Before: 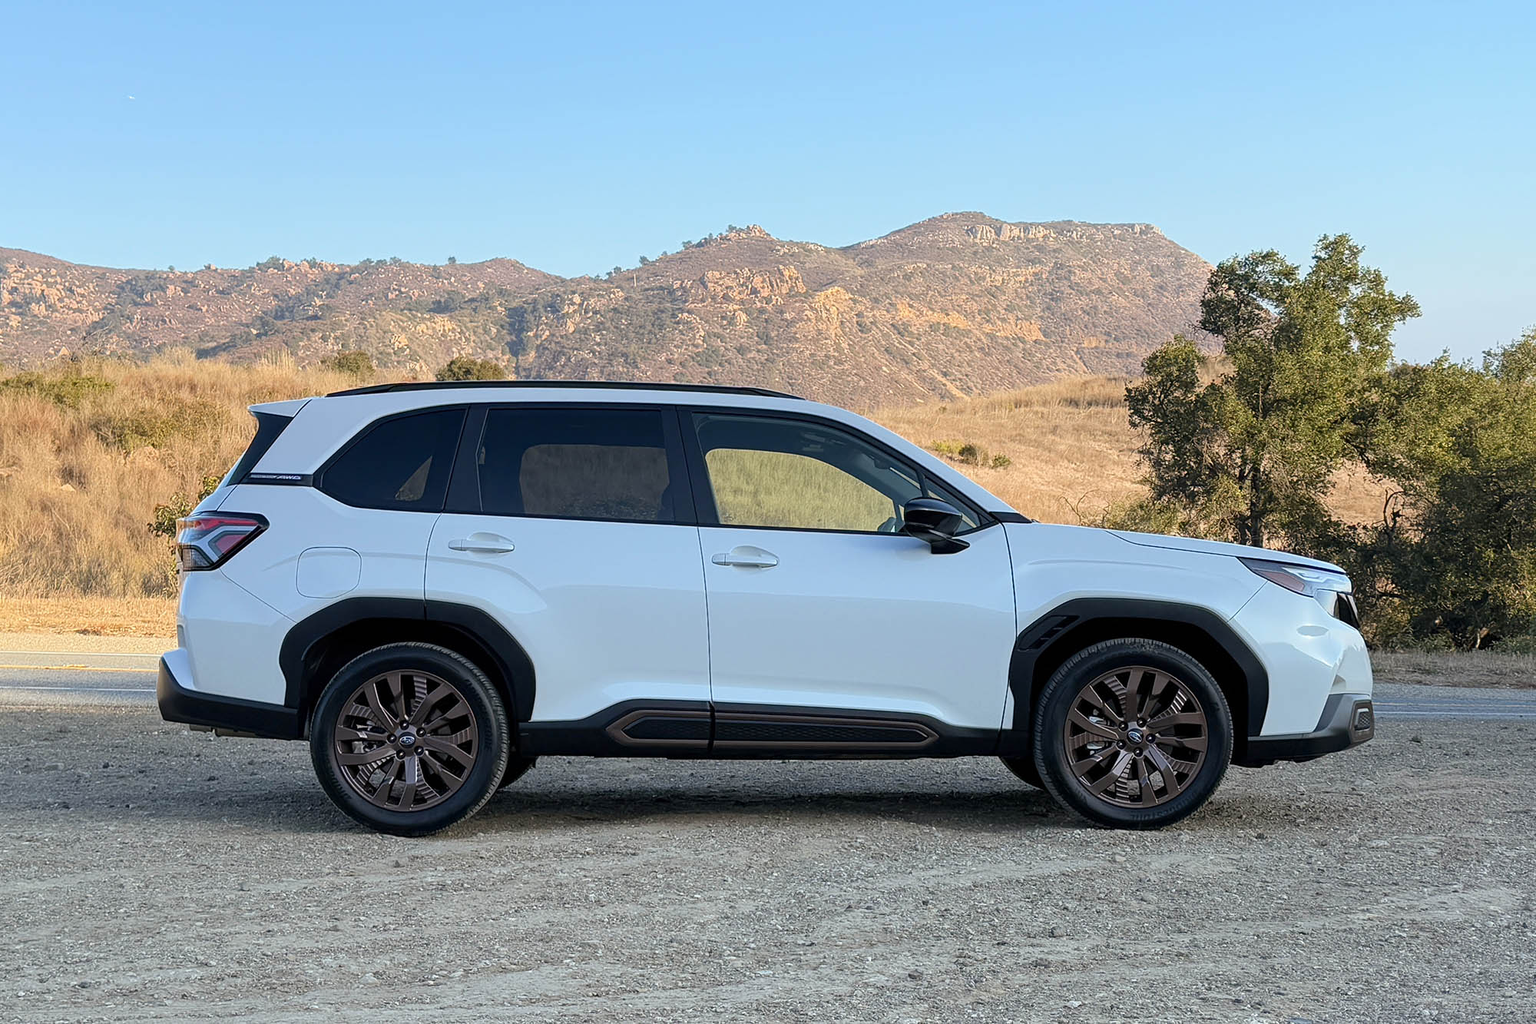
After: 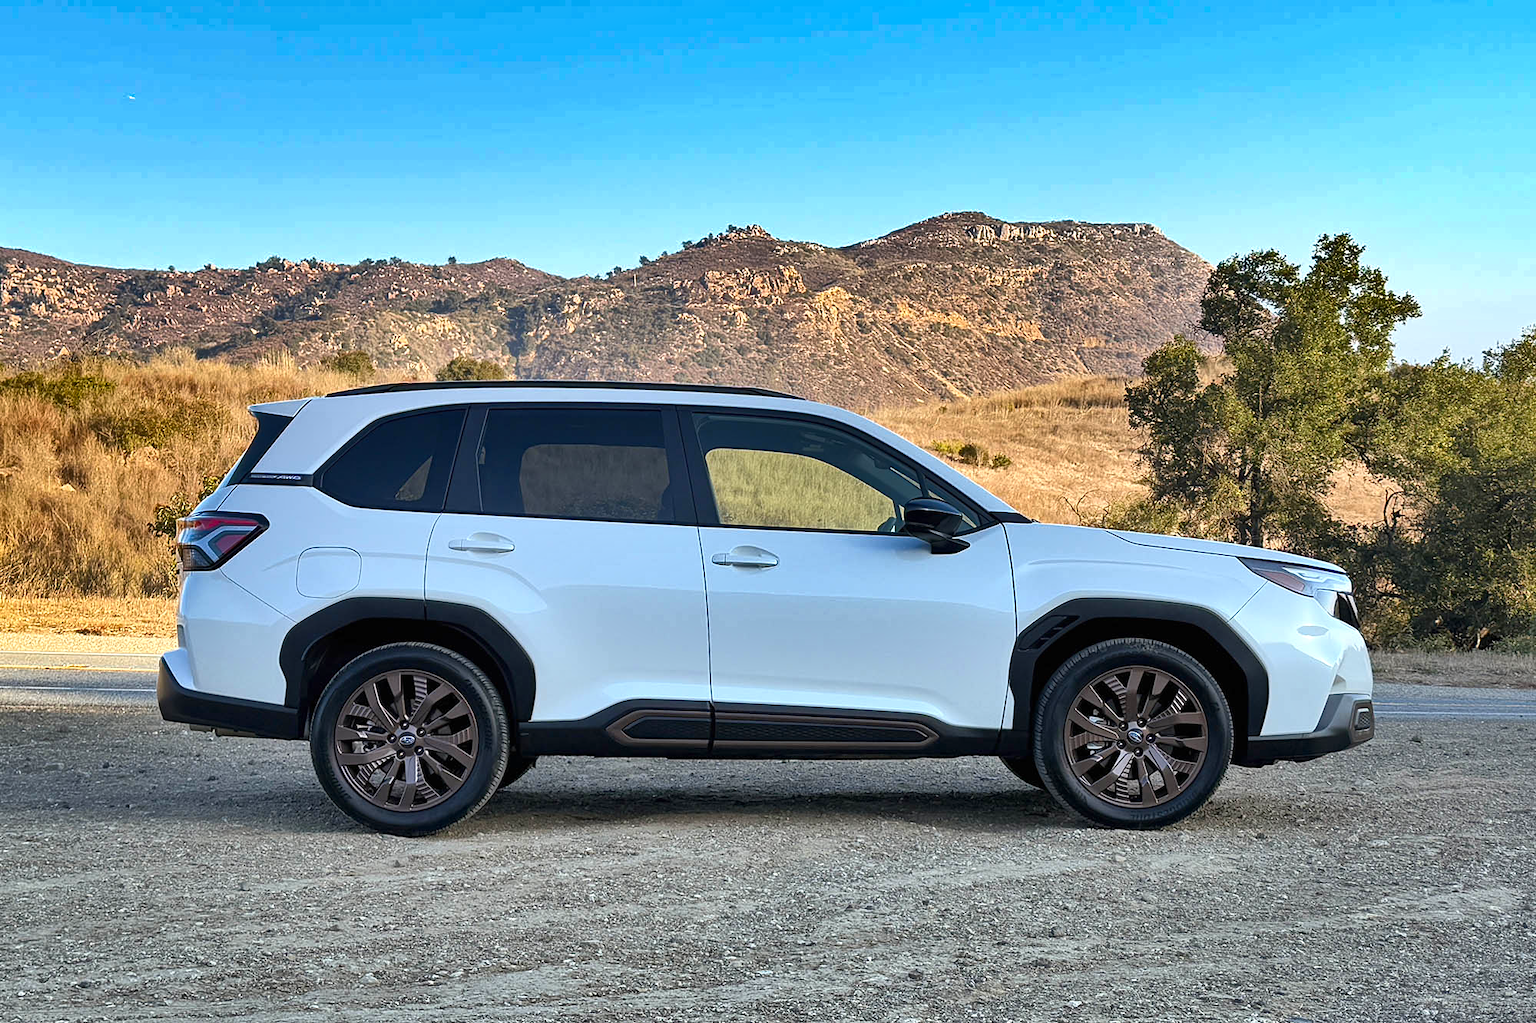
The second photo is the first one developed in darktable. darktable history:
shadows and highlights: shadows 81.81, white point adjustment -8.92, highlights -61.2, soften with gaussian
exposure: black level correction 0, exposure 0.694 EV, compensate highlight preservation false
